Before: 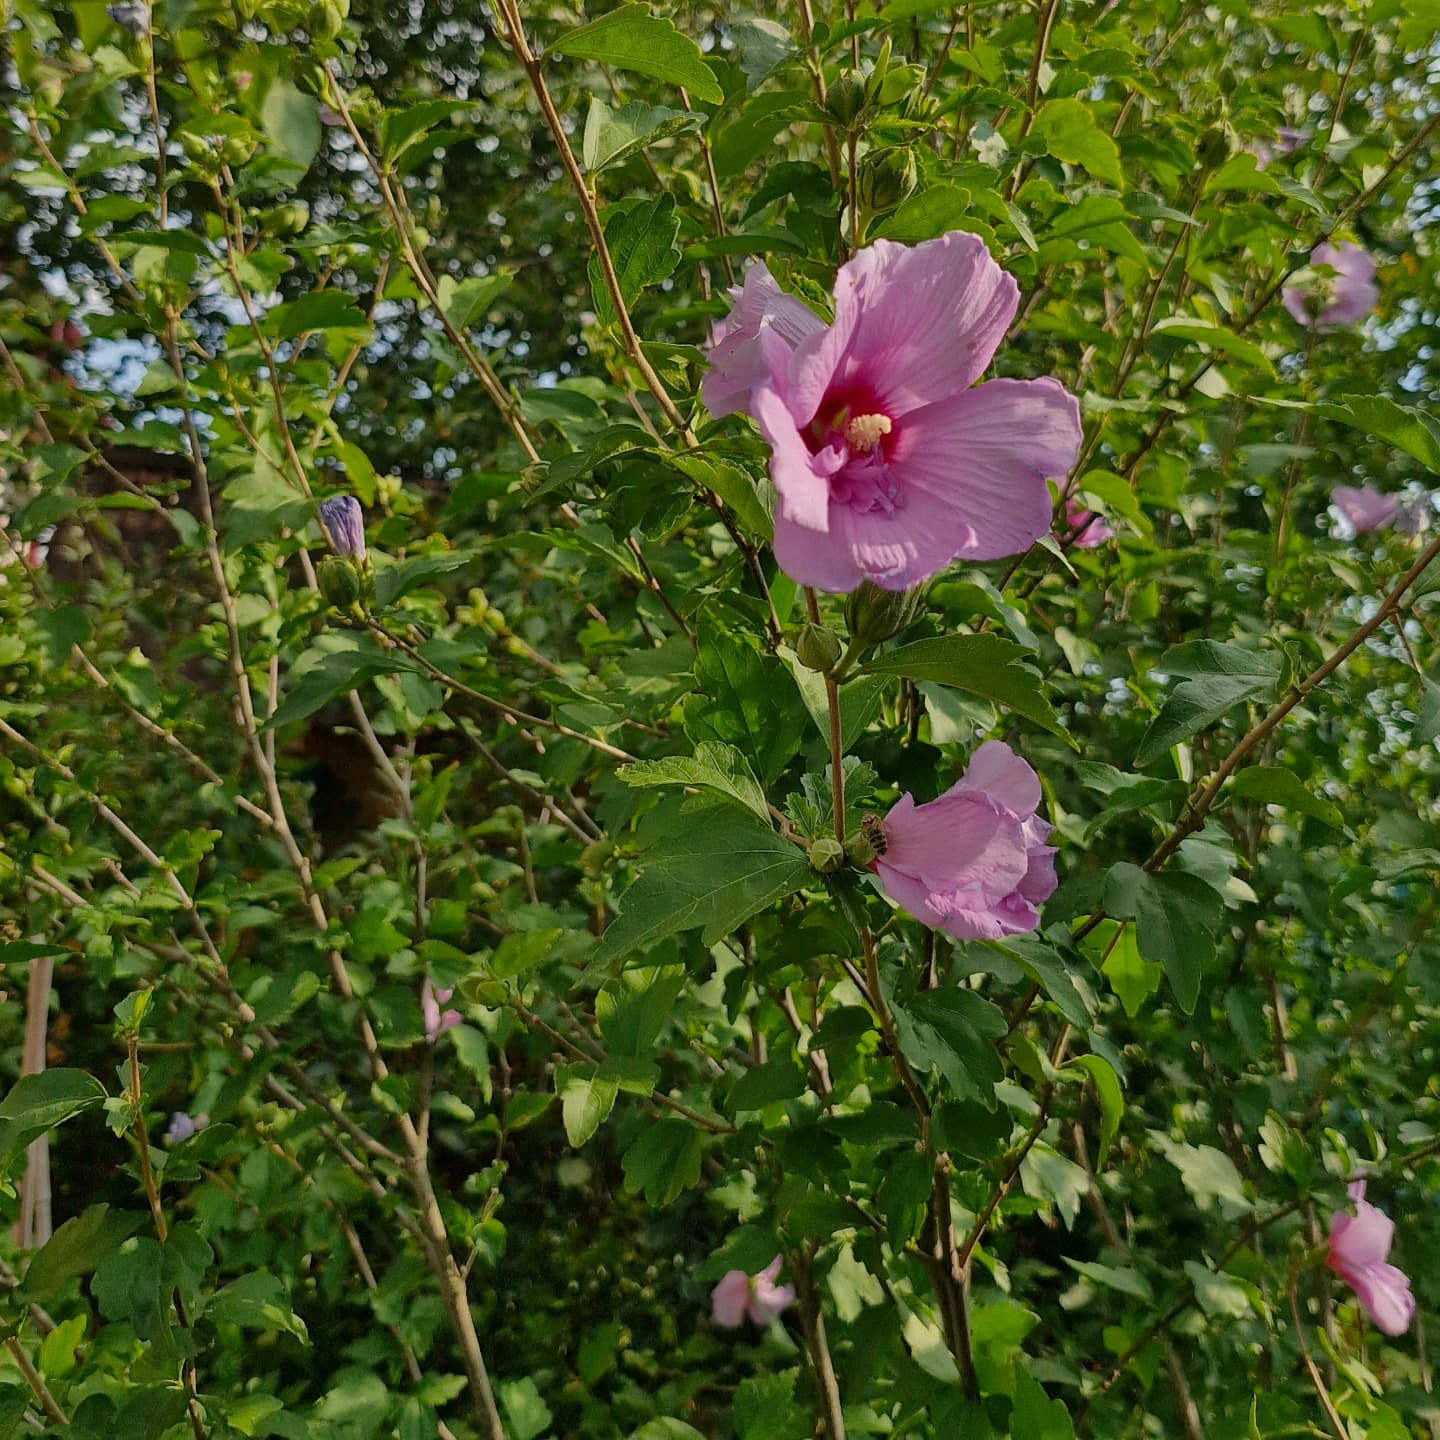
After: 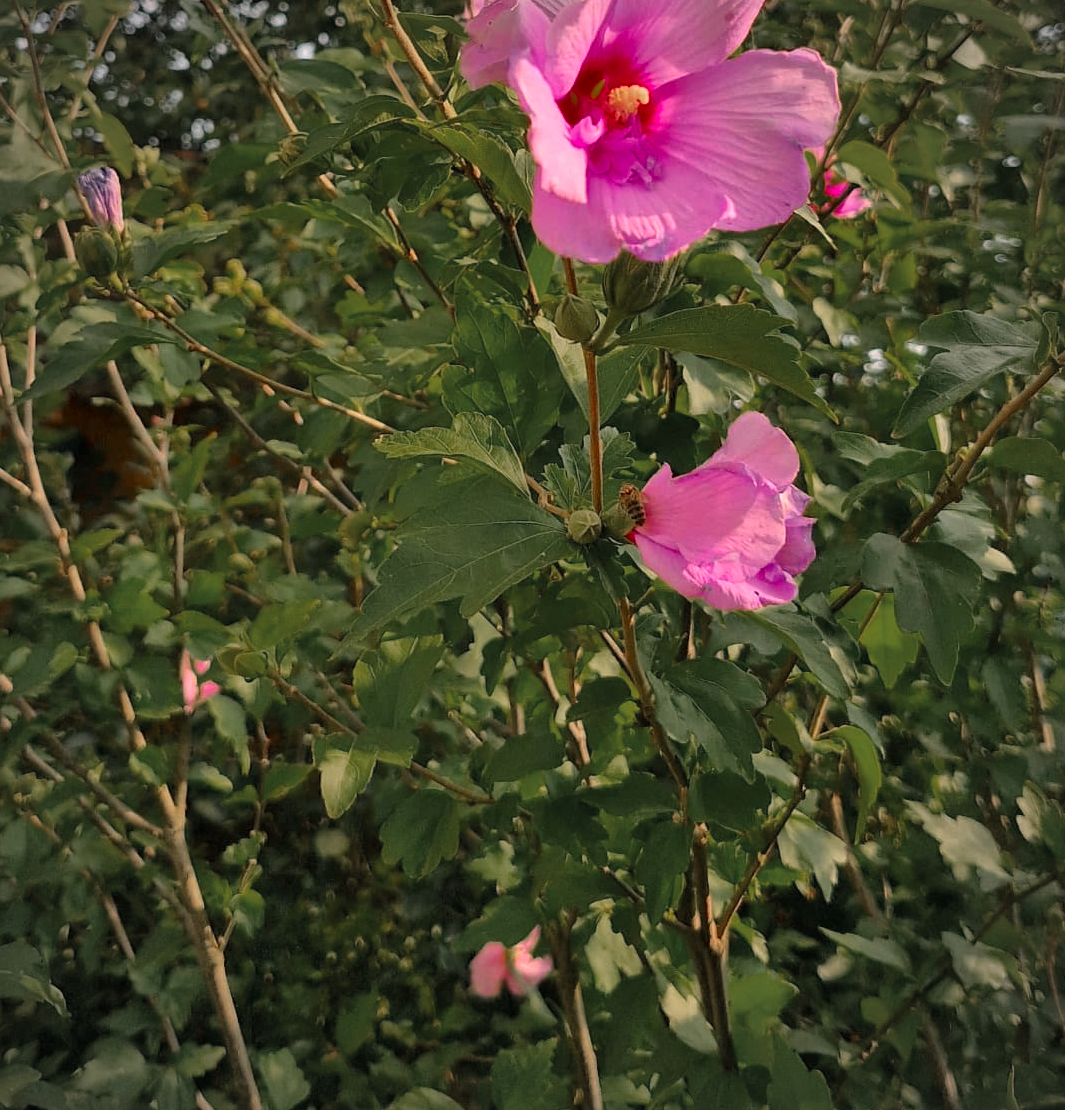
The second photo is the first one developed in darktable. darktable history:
color zones: curves: ch0 [(0, 0.48) (0.209, 0.398) (0.305, 0.332) (0.429, 0.493) (0.571, 0.5) (0.714, 0.5) (0.857, 0.5) (1, 0.48)]; ch1 [(0, 0.736) (0.143, 0.625) (0.225, 0.371) (0.429, 0.256) (0.571, 0.241) (0.714, 0.213) (0.857, 0.48) (1, 0.736)]; ch2 [(0, 0.448) (0.143, 0.498) (0.286, 0.5) (0.429, 0.5) (0.571, 0.5) (0.714, 0.5) (0.857, 0.5) (1, 0.448)]
vignetting: fall-off radius 60.92%
crop: left 16.871%, top 22.857%, right 9.116%
white balance: red 1.127, blue 0.943
exposure: black level correction 0, exposure 0.5 EV, compensate highlight preservation false
